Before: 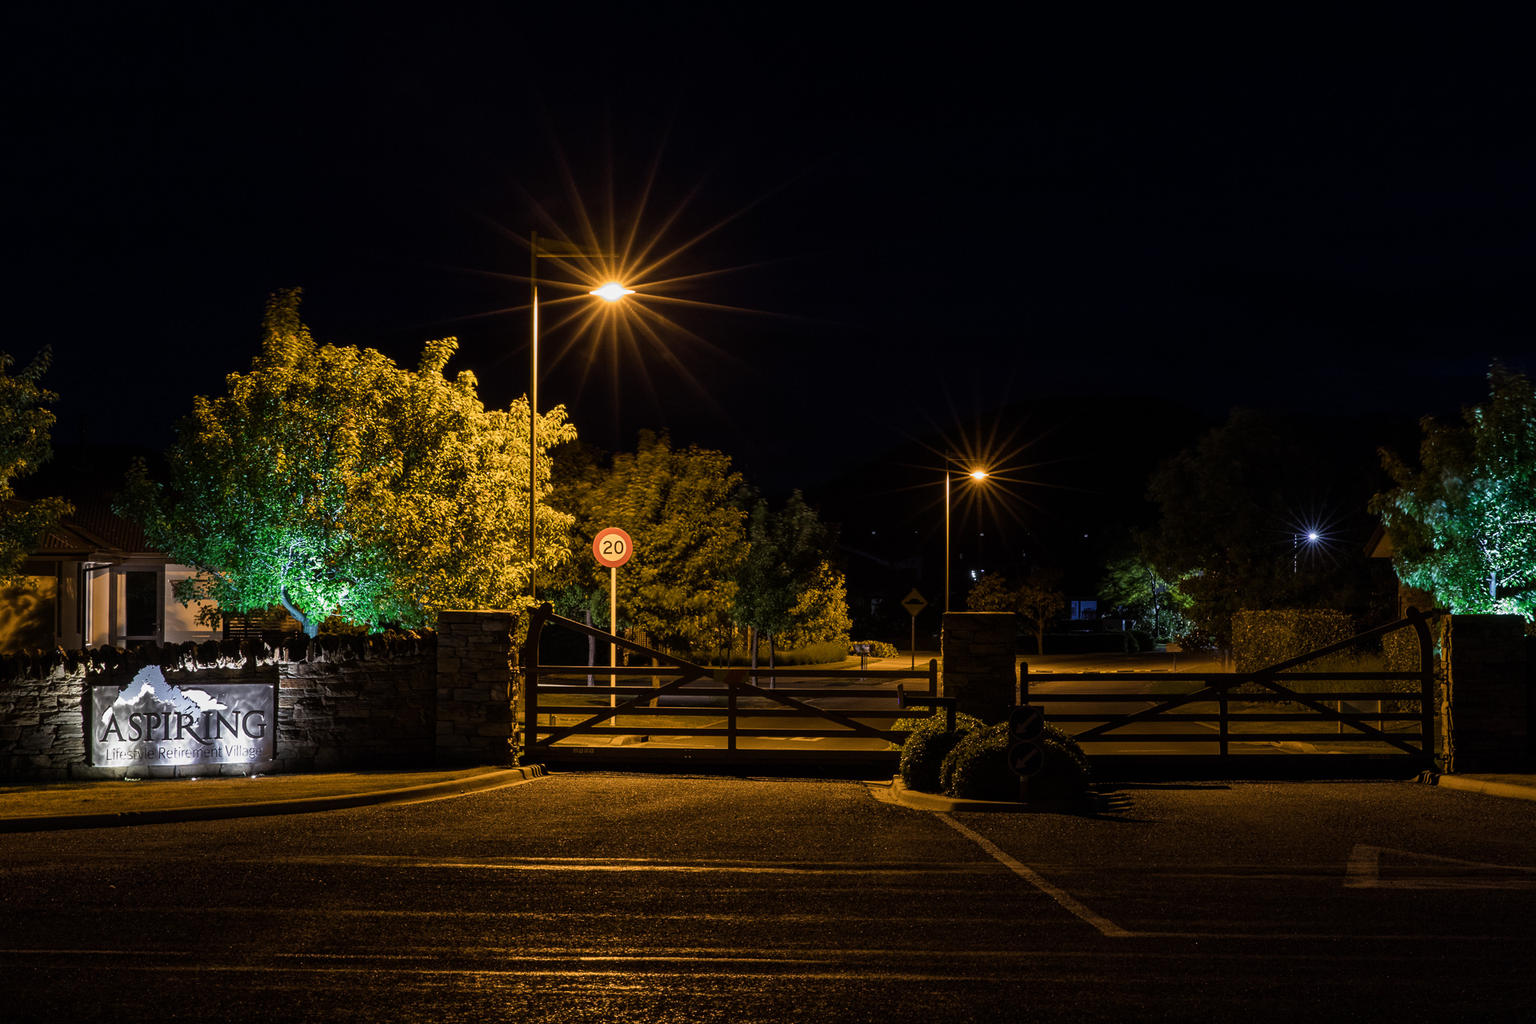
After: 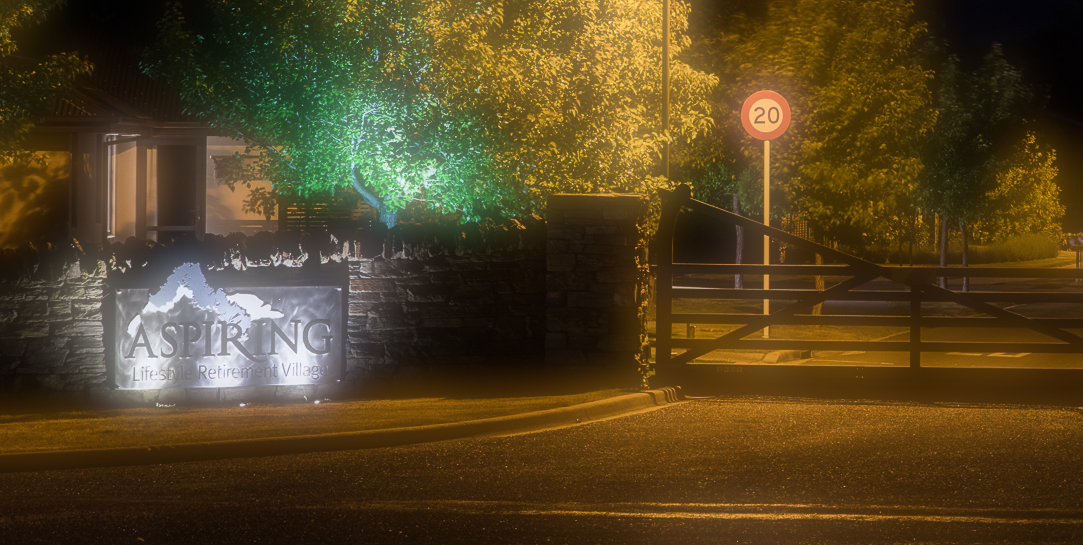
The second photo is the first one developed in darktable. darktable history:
soften: on, module defaults
white balance: red 0.983, blue 1.036
exposure: exposure 0.426 EV, compensate highlight preservation false
crop: top 44.483%, right 43.593%, bottom 12.892%
